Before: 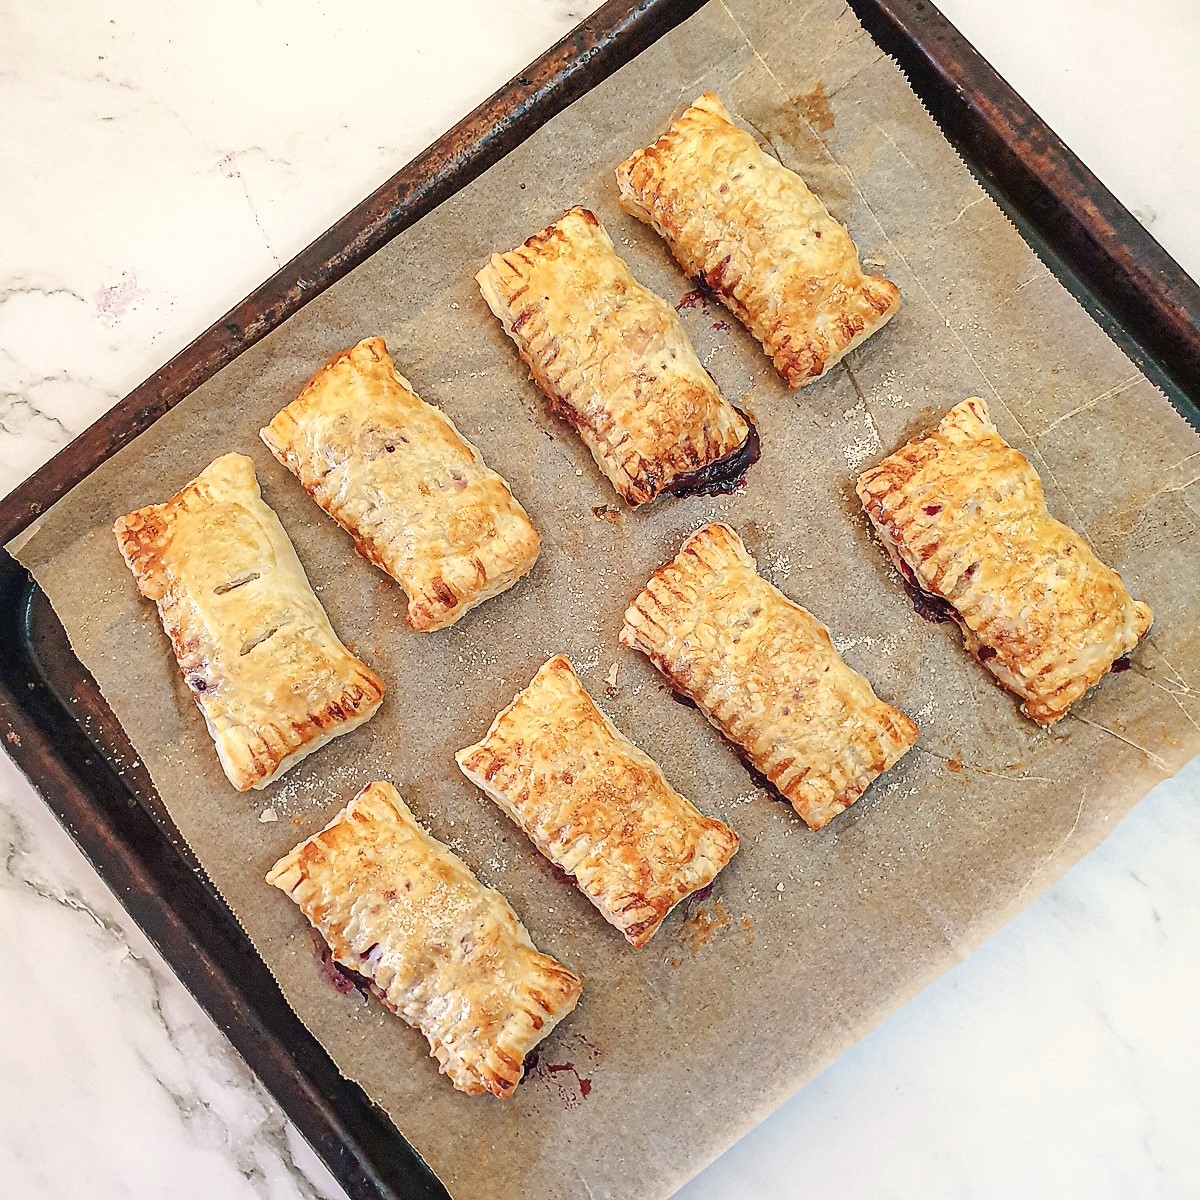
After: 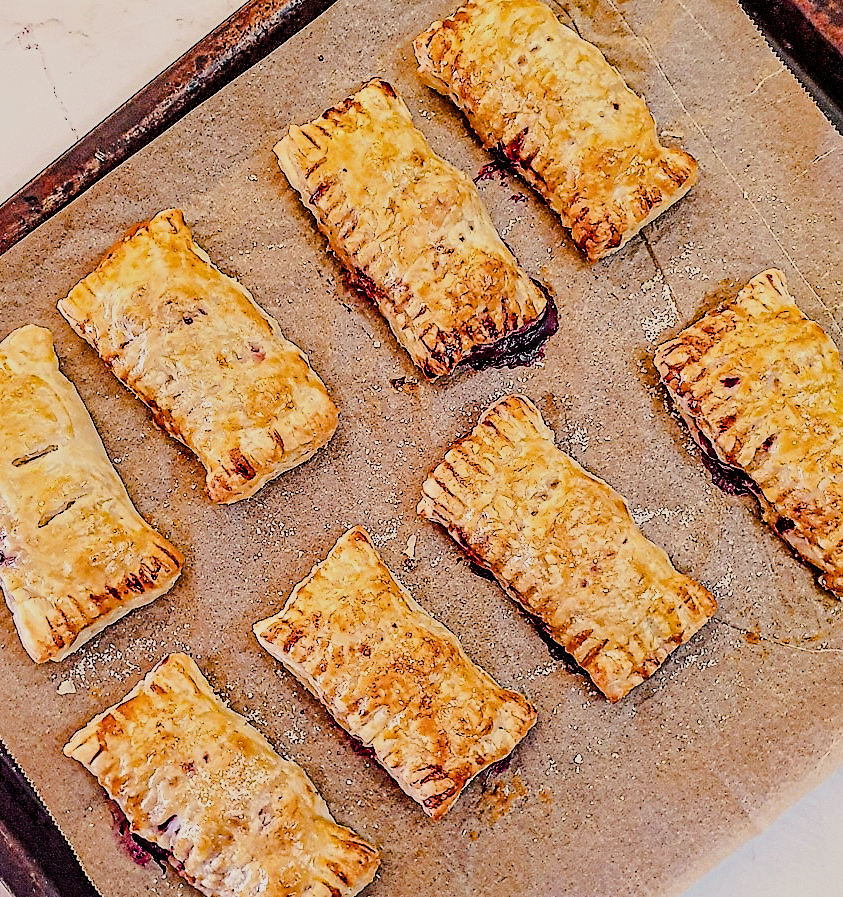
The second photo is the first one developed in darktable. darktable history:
color balance rgb: shadows lift › chroma 1.552%, shadows lift › hue 257.61°, power › luminance -7.615%, power › chroma 1.338%, power › hue 330.31°, highlights gain › chroma 0.887%, highlights gain › hue 24.14°, perceptual saturation grading › global saturation 20%, perceptual saturation grading › highlights 3.418%, perceptual saturation grading › shadows 49.949%, perceptual brilliance grading › mid-tones 10.38%, perceptual brilliance grading › shadows 15.237%, global vibrance 15.099%
filmic rgb: black relative exposure -7.65 EV, white relative exposure 4.56 EV, hardness 3.61
crop and rotate: left 16.906%, top 10.669%, right 12.823%, bottom 14.577%
tone equalizer: -7 EV 0.111 EV, mask exposure compensation -0.491 EV
contrast equalizer: octaves 7, y [[0.5, 0.542, 0.583, 0.625, 0.667, 0.708], [0.5 ×6], [0.5 ×6], [0 ×6], [0 ×6]]
